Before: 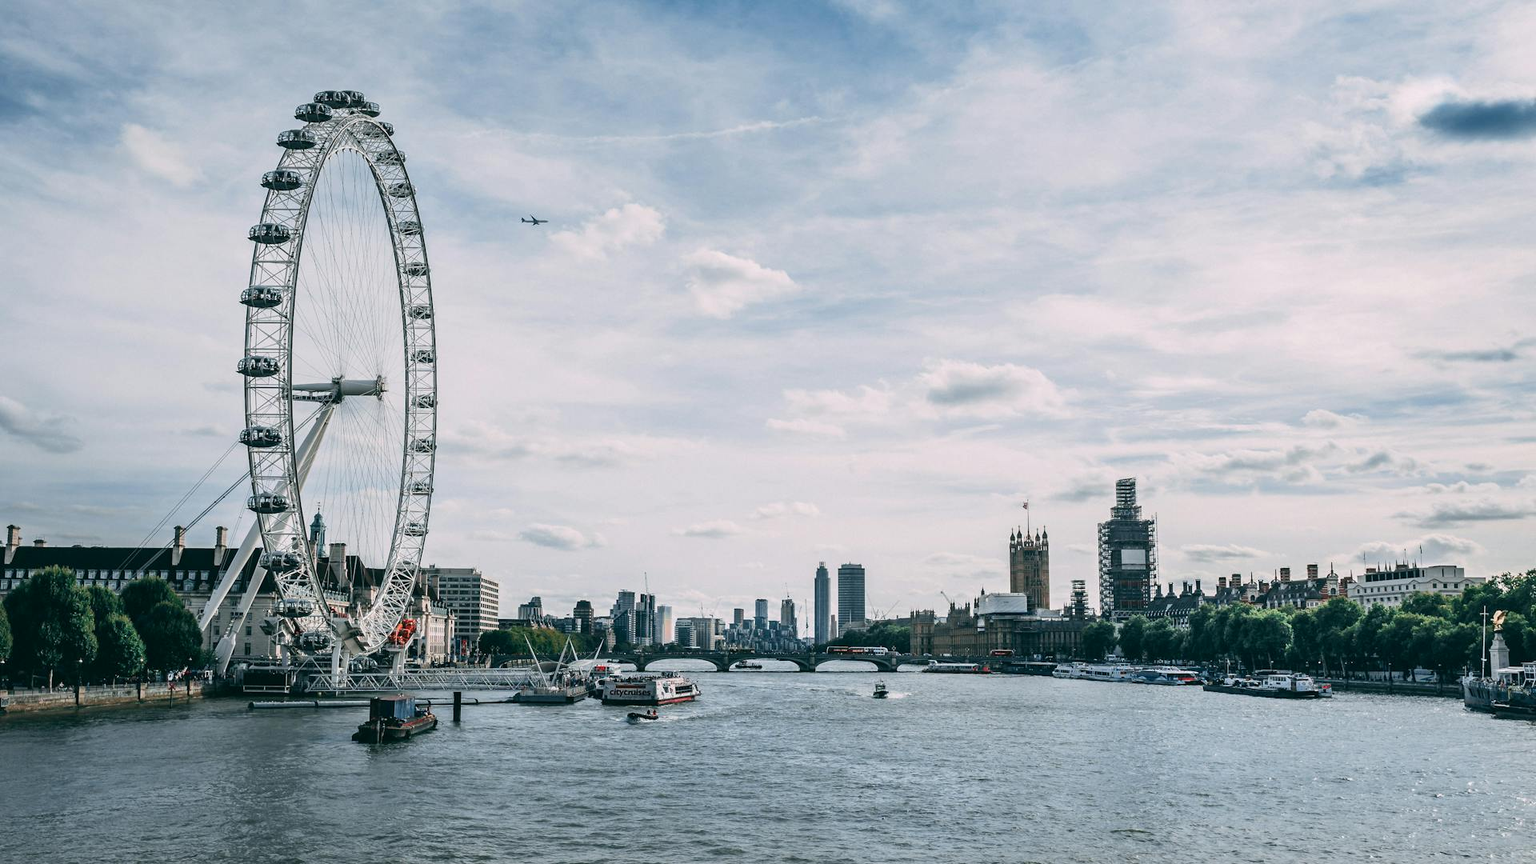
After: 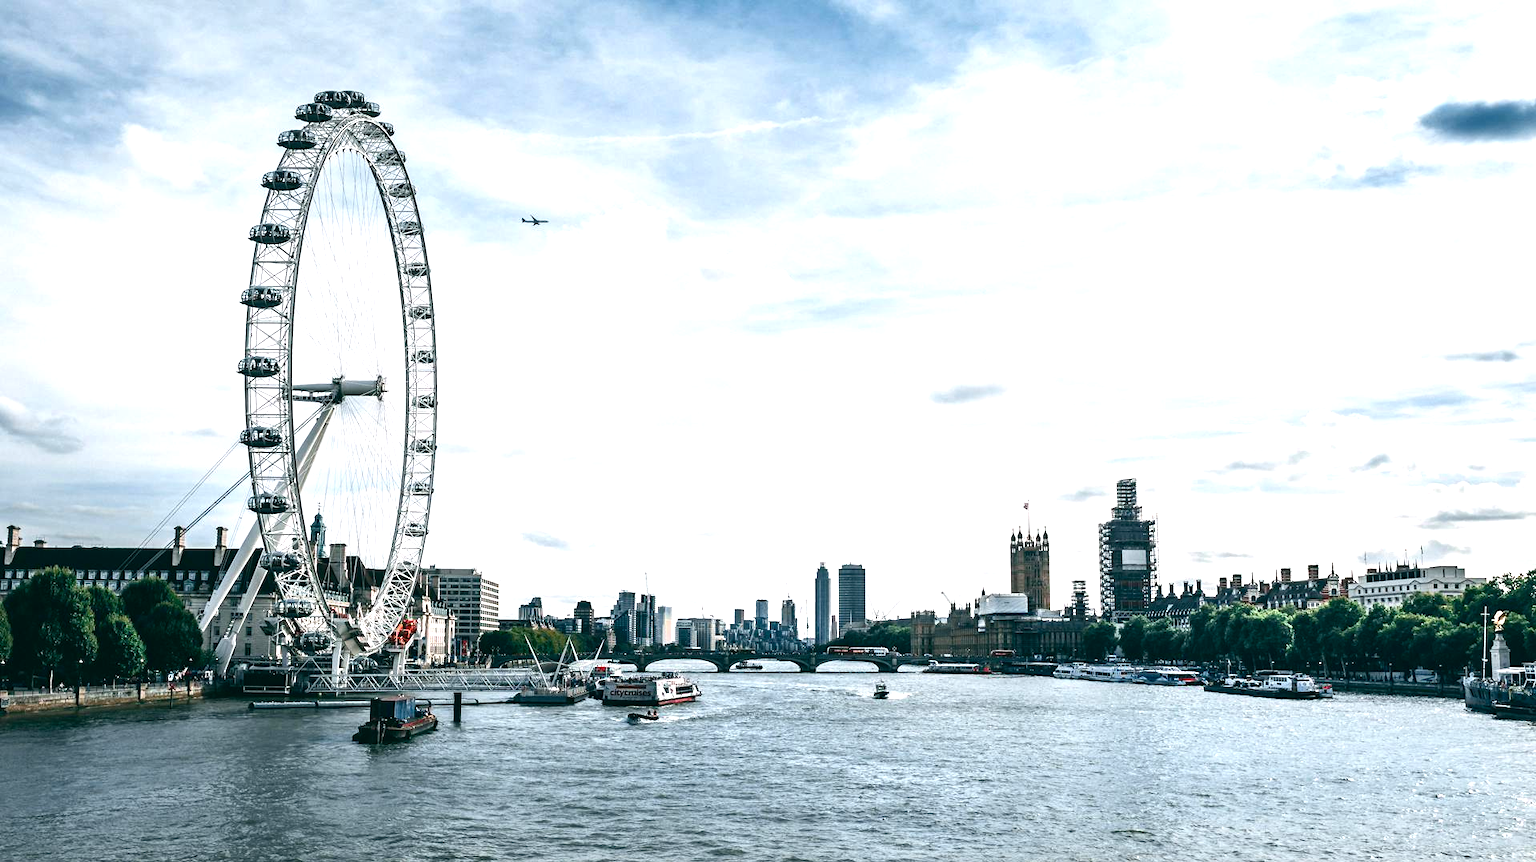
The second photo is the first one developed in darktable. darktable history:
exposure: black level correction 0, exposure 0.396 EV, compensate exposure bias true, compensate highlight preservation false
color balance rgb: perceptual saturation grading › global saturation 20%, perceptual saturation grading › highlights -25.376%, perceptual saturation grading › shadows 24.122%, perceptual brilliance grading › highlights 14.047%, perceptual brilliance grading › shadows -19.056%
crop: top 0.026%, bottom 0.194%
